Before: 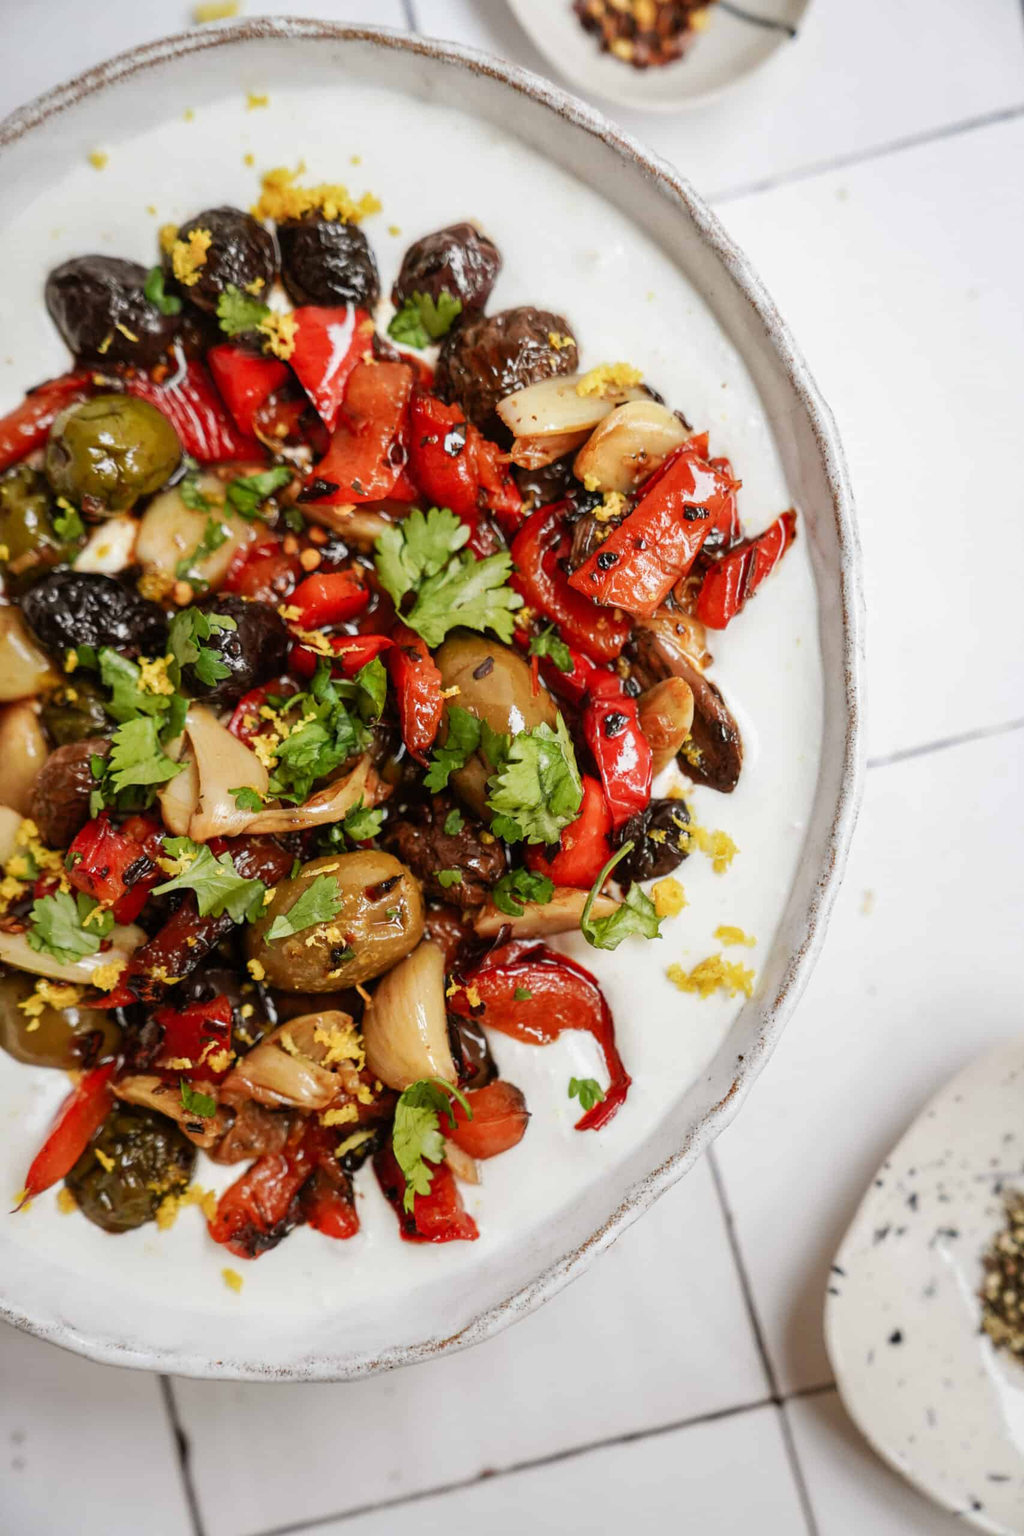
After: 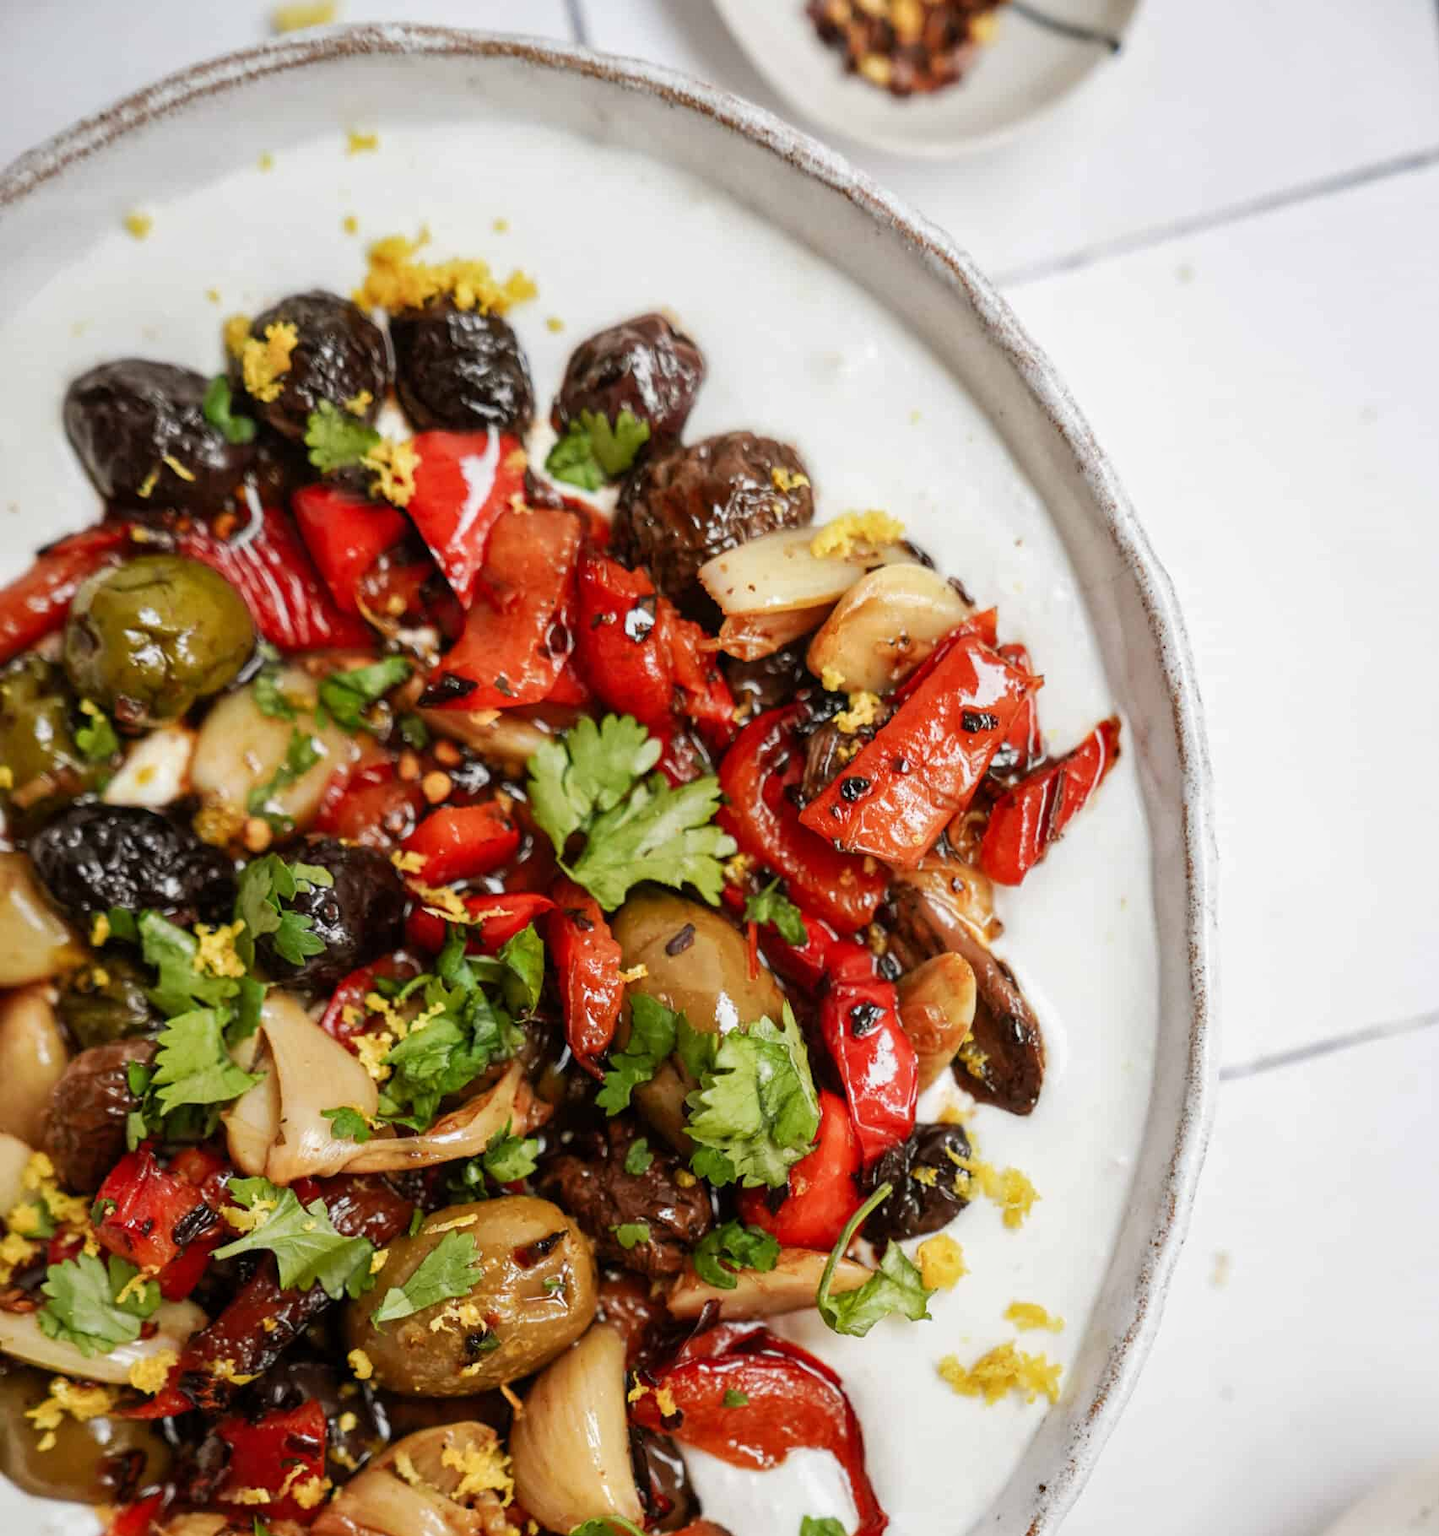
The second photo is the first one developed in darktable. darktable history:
local contrast: mode bilateral grid, contrast 10, coarseness 26, detail 115%, midtone range 0.2
crop: right 0%, bottom 28.899%
